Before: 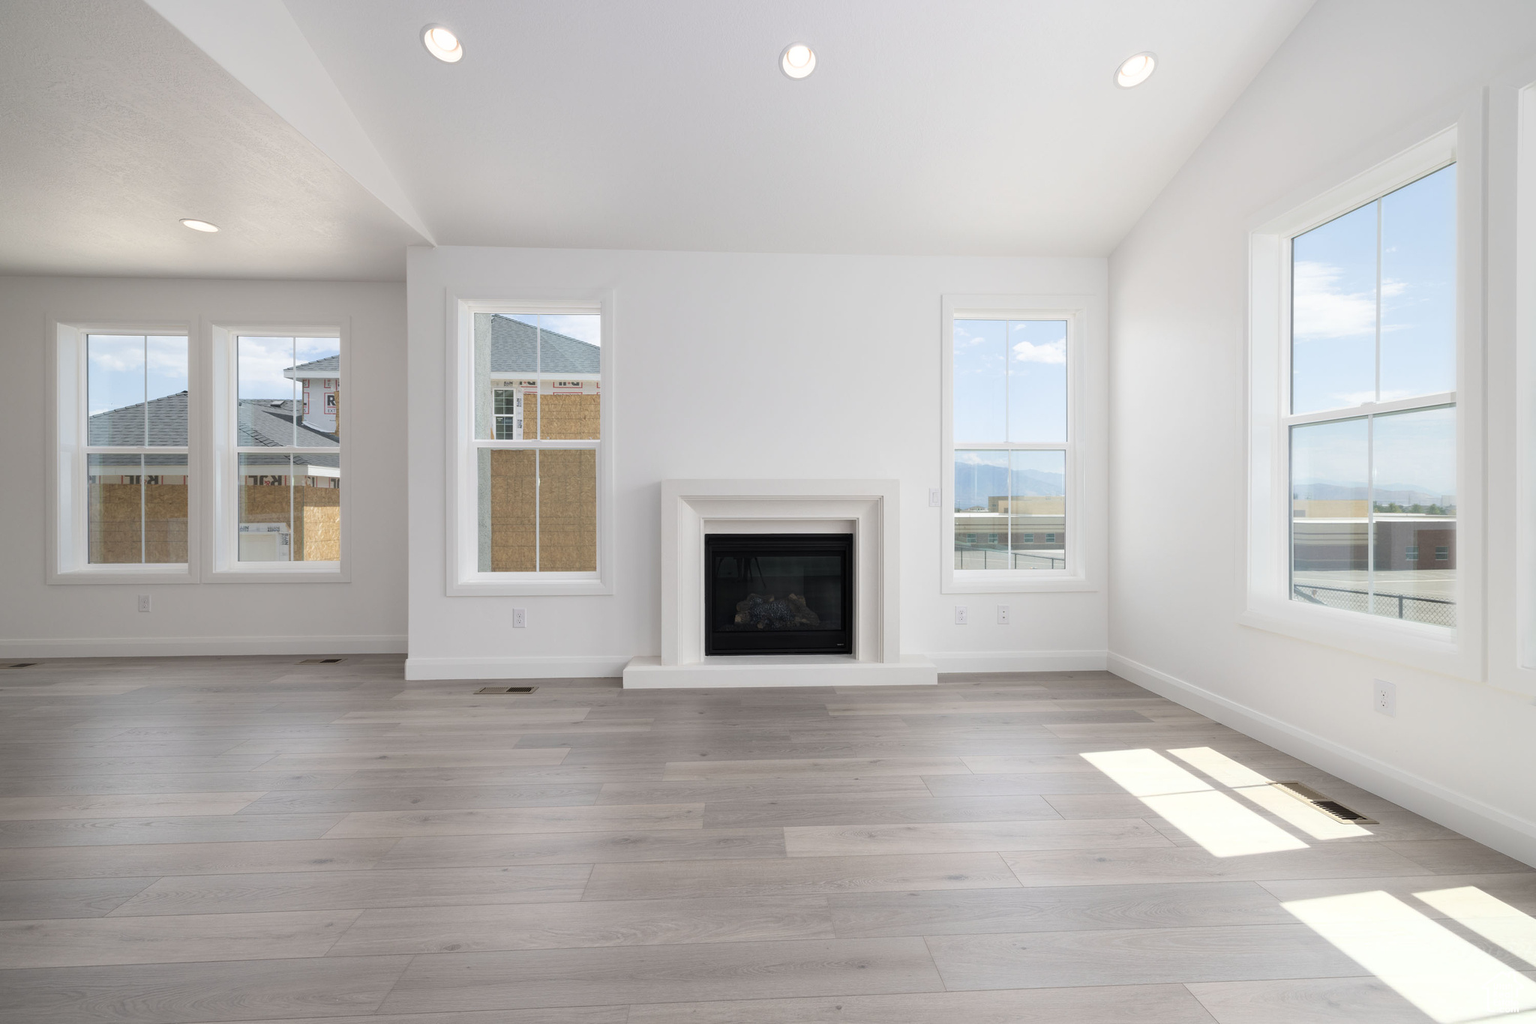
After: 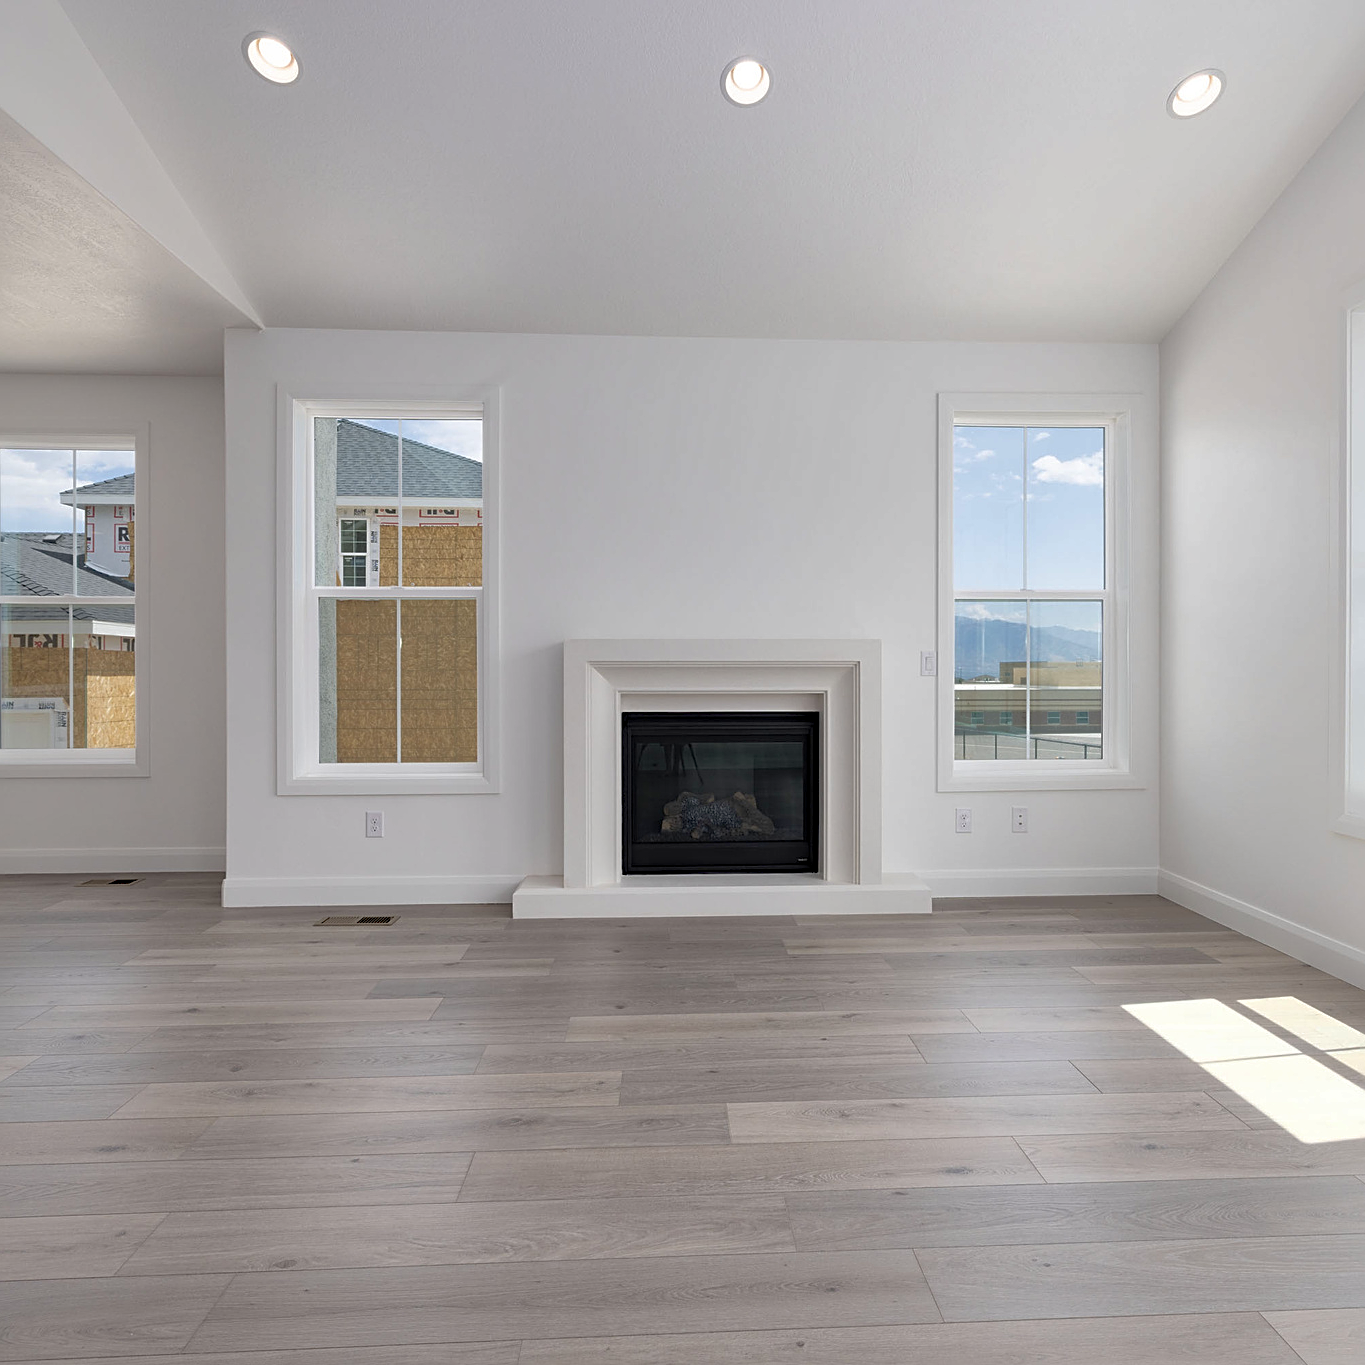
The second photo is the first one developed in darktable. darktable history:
crop and rotate: left 15.56%, right 17.76%
shadows and highlights: on, module defaults
haze removal: compatibility mode true
sharpen: on, module defaults
